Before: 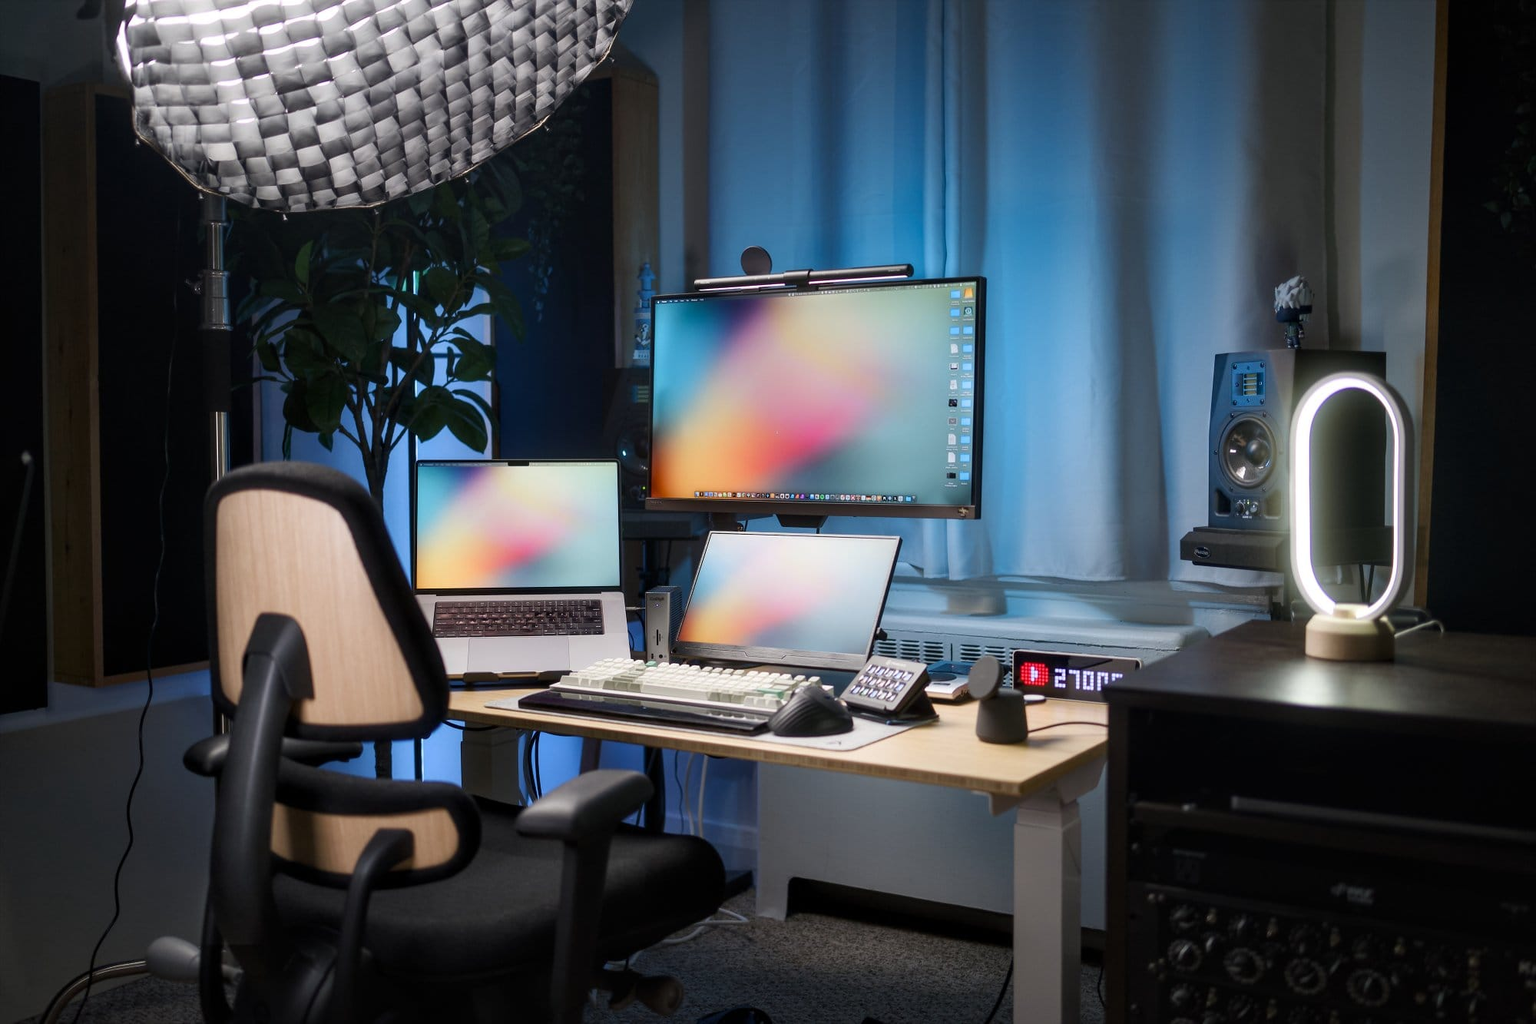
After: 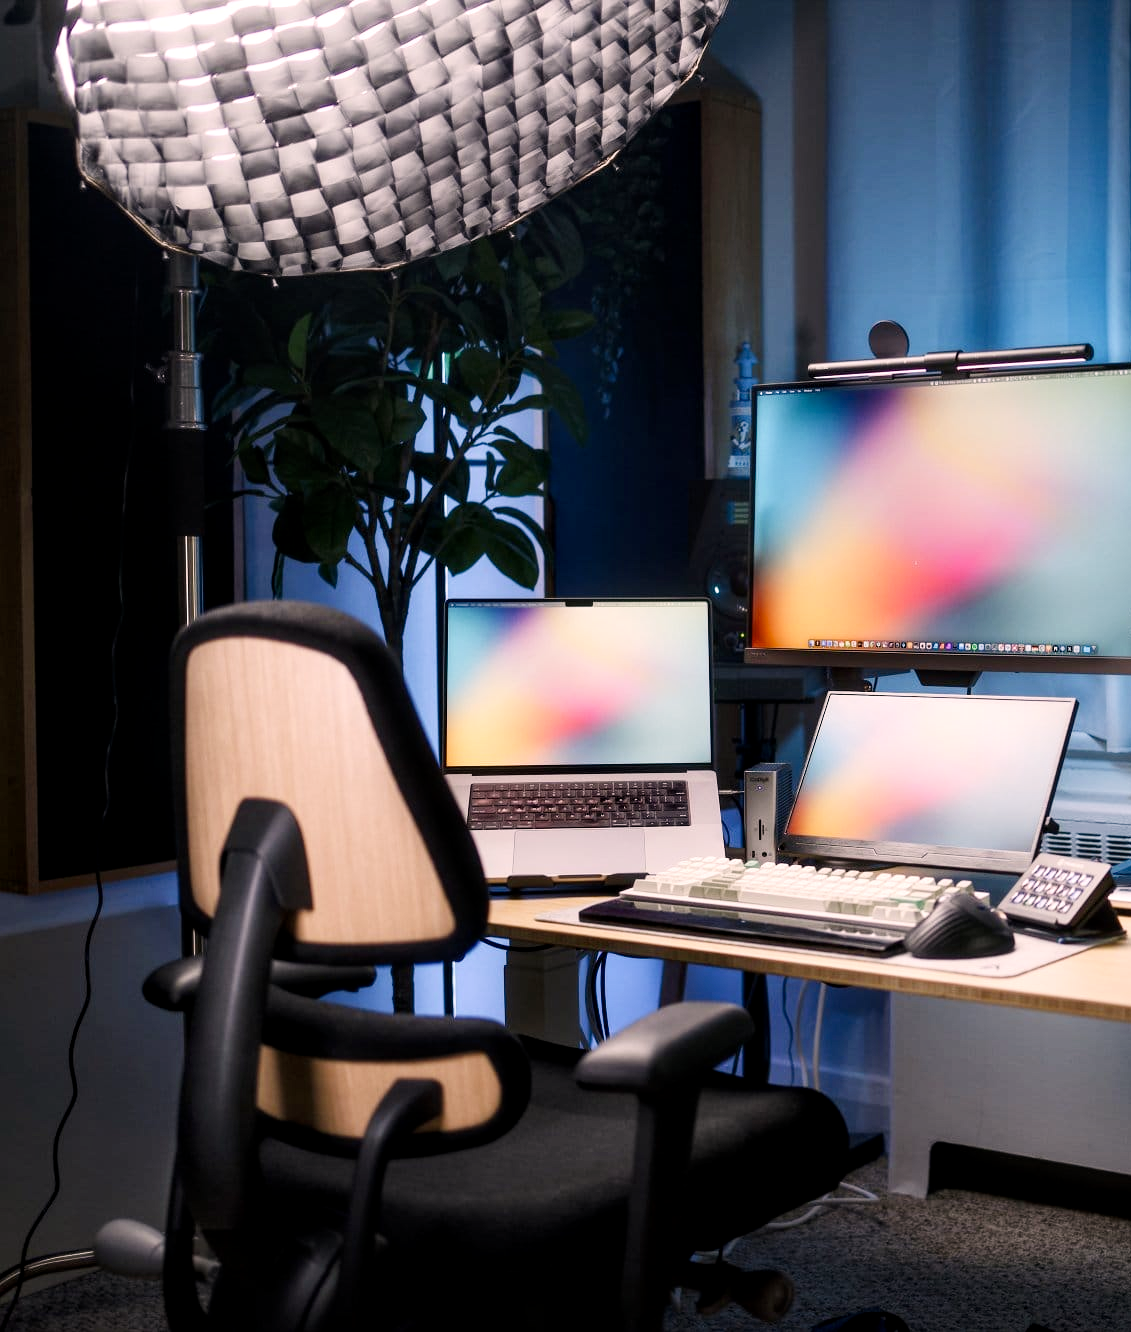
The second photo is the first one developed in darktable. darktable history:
local contrast: highlights 103%, shadows 98%, detail 120%, midtone range 0.2
color correction: highlights a* 7.26, highlights b* 4.05
crop: left 4.823%, right 38.6%
tone curve: curves: ch0 [(0, 0) (0.004, 0.001) (0.133, 0.112) (0.325, 0.362) (0.832, 0.893) (1, 1)], preserve colors none
